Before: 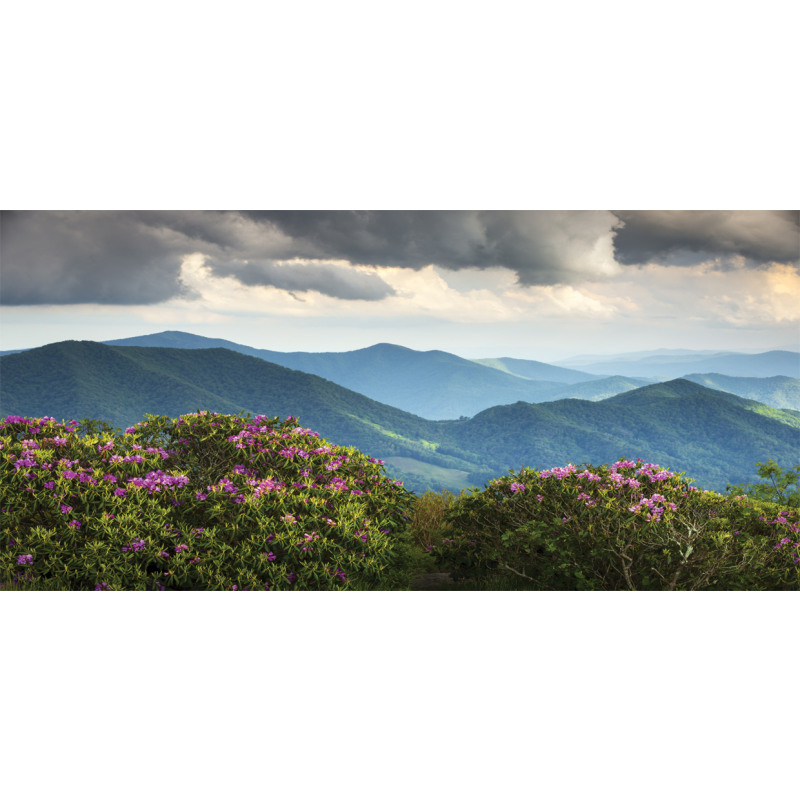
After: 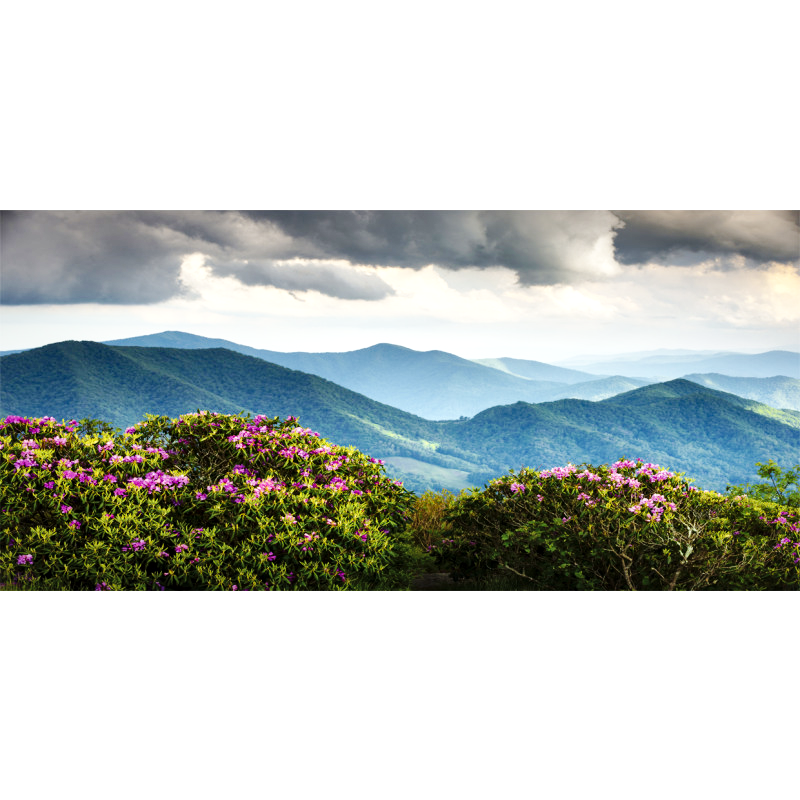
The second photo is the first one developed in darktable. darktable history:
local contrast: mode bilateral grid, contrast 20, coarseness 50, detail 159%, midtone range 0.2
base curve: curves: ch0 [(0, 0) (0.036, 0.025) (0.121, 0.166) (0.206, 0.329) (0.605, 0.79) (1, 1)], preserve colors none
